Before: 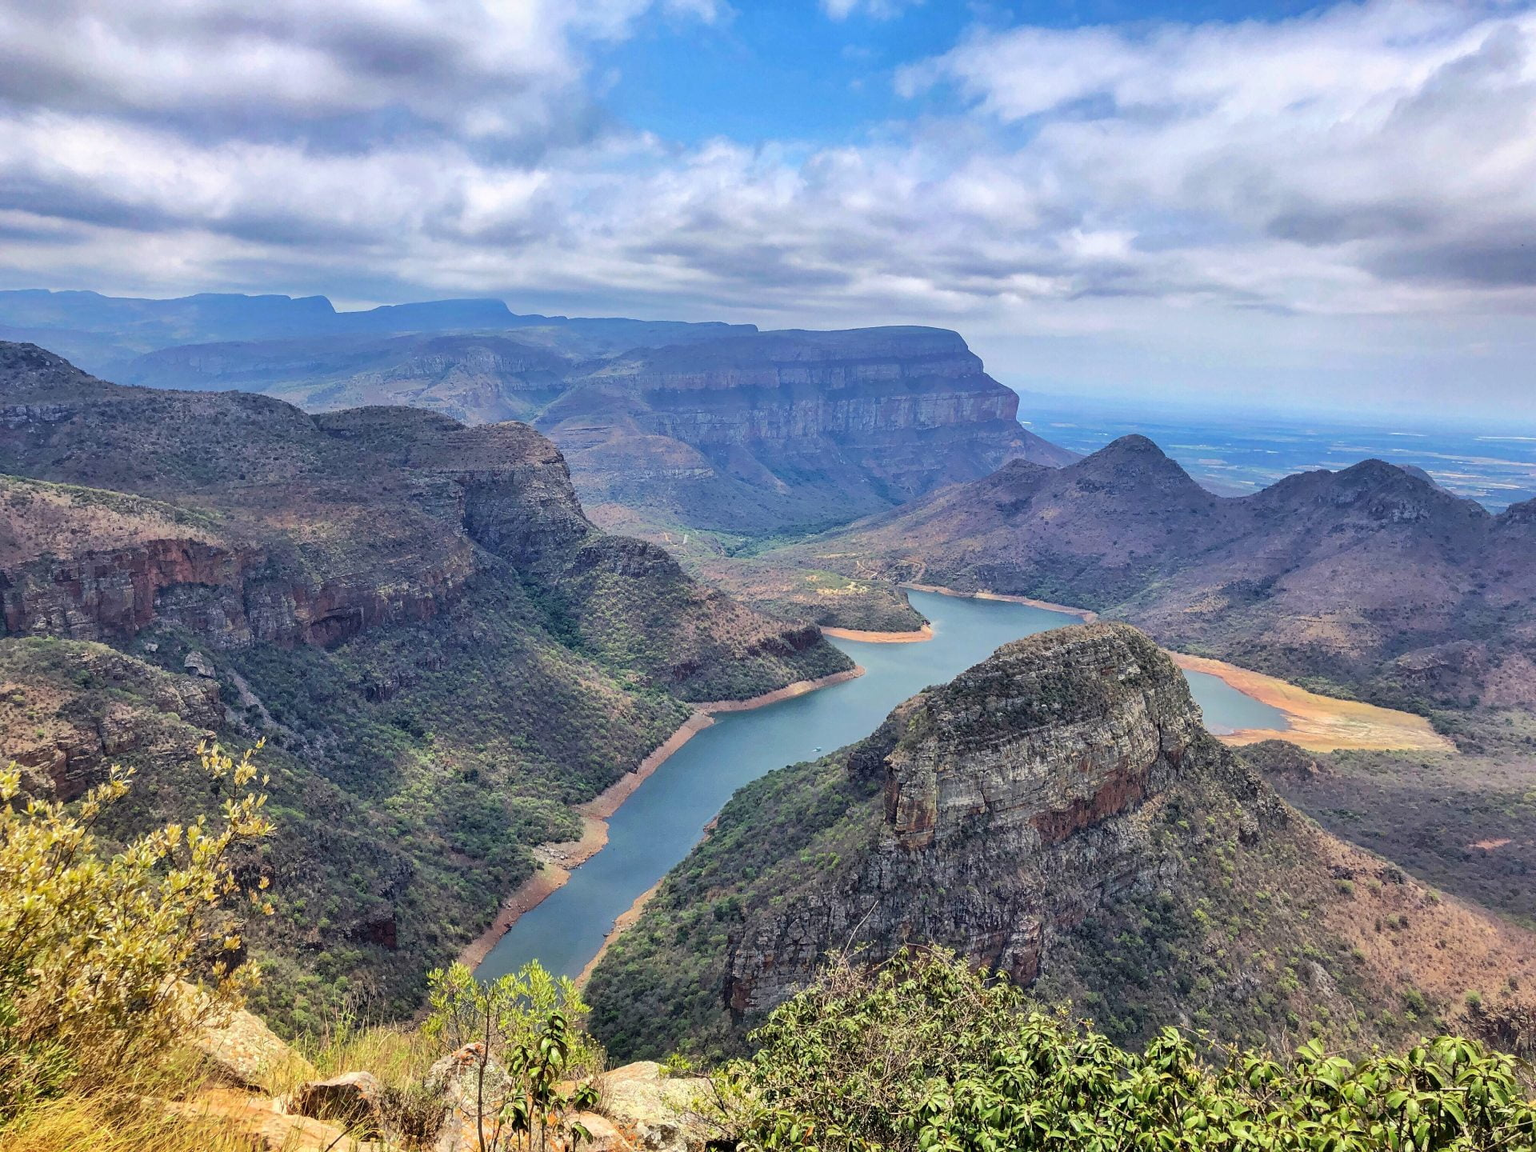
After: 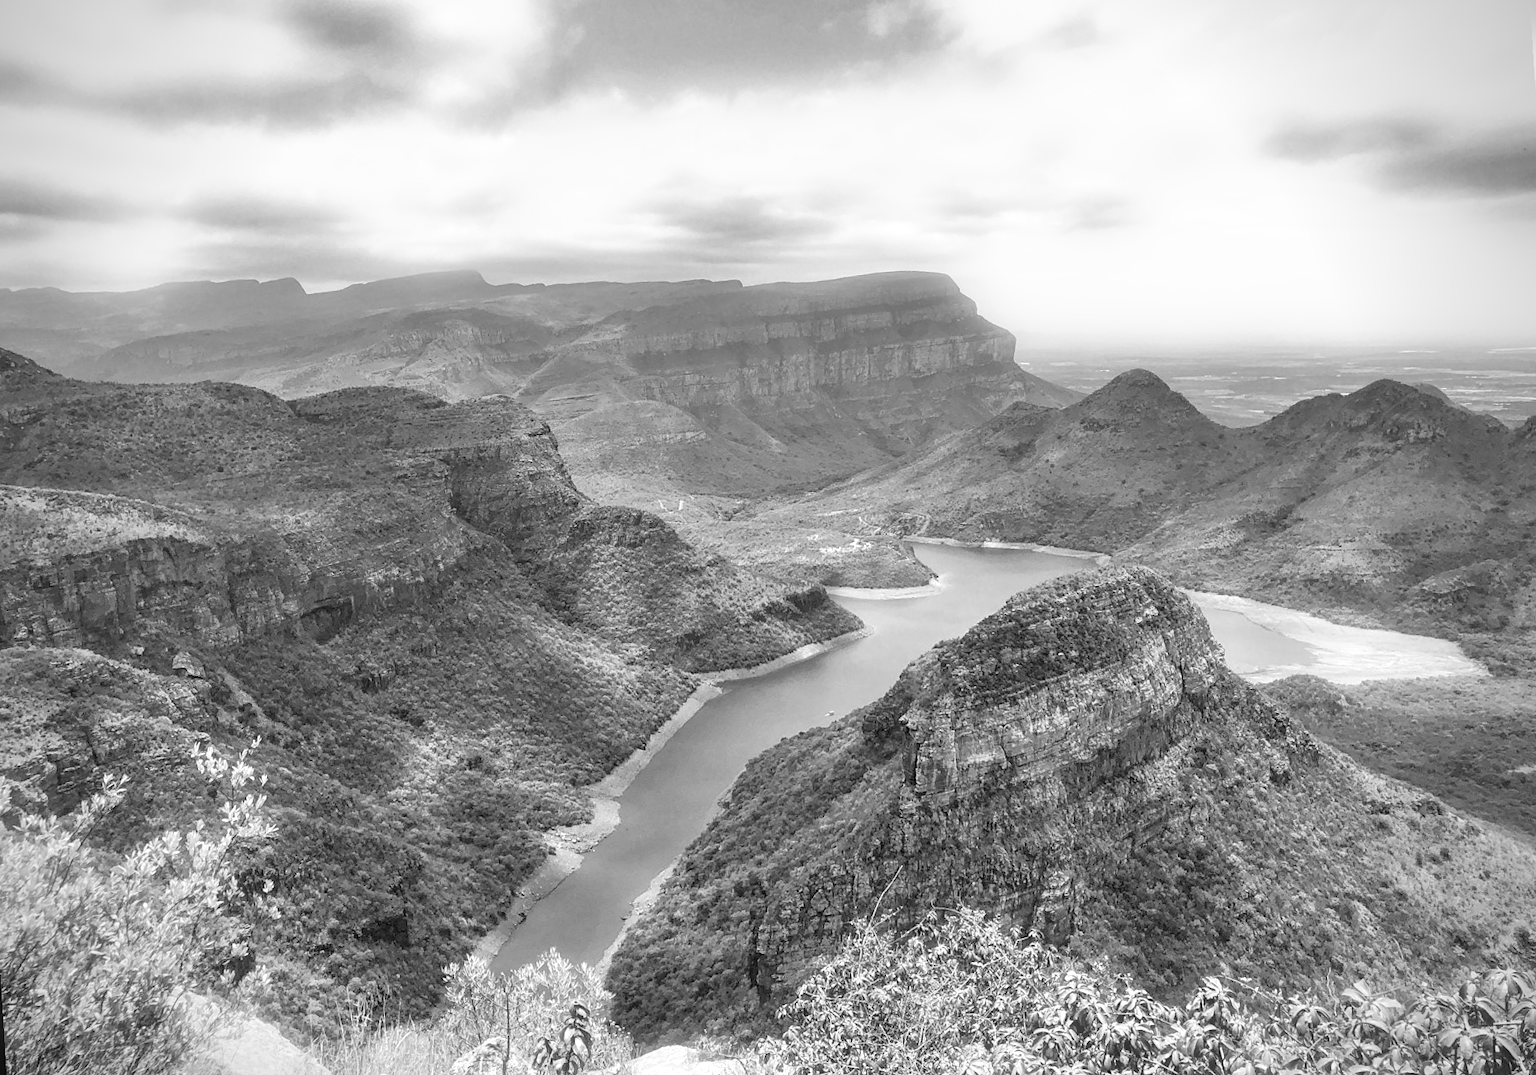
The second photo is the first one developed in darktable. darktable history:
vignetting: fall-off start 79.88%
rotate and perspective: rotation -3.52°, crop left 0.036, crop right 0.964, crop top 0.081, crop bottom 0.919
monochrome: a -4.13, b 5.16, size 1
exposure: exposure 0.574 EV, compensate highlight preservation false
bloom: size 5%, threshold 95%, strength 15%
